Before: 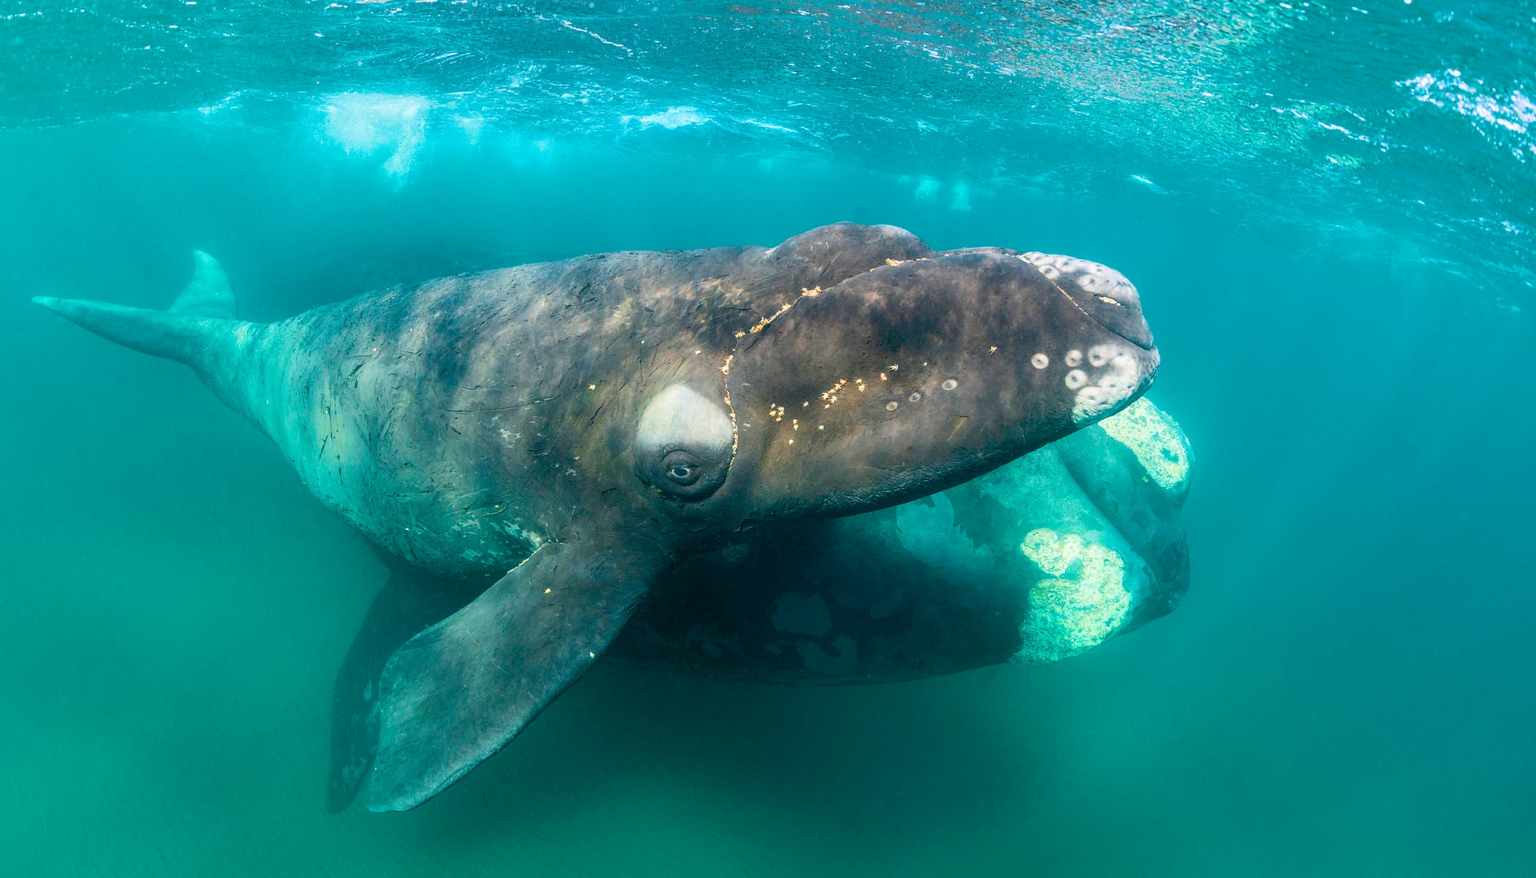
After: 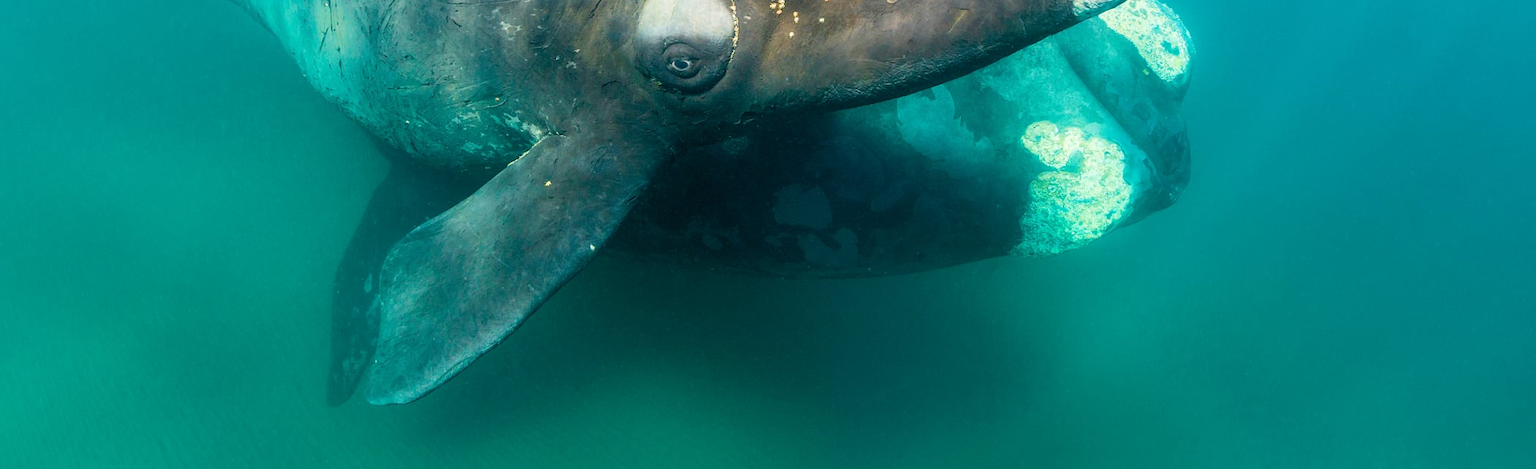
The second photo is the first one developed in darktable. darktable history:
crop and rotate: top 46.45%, right 0.013%
